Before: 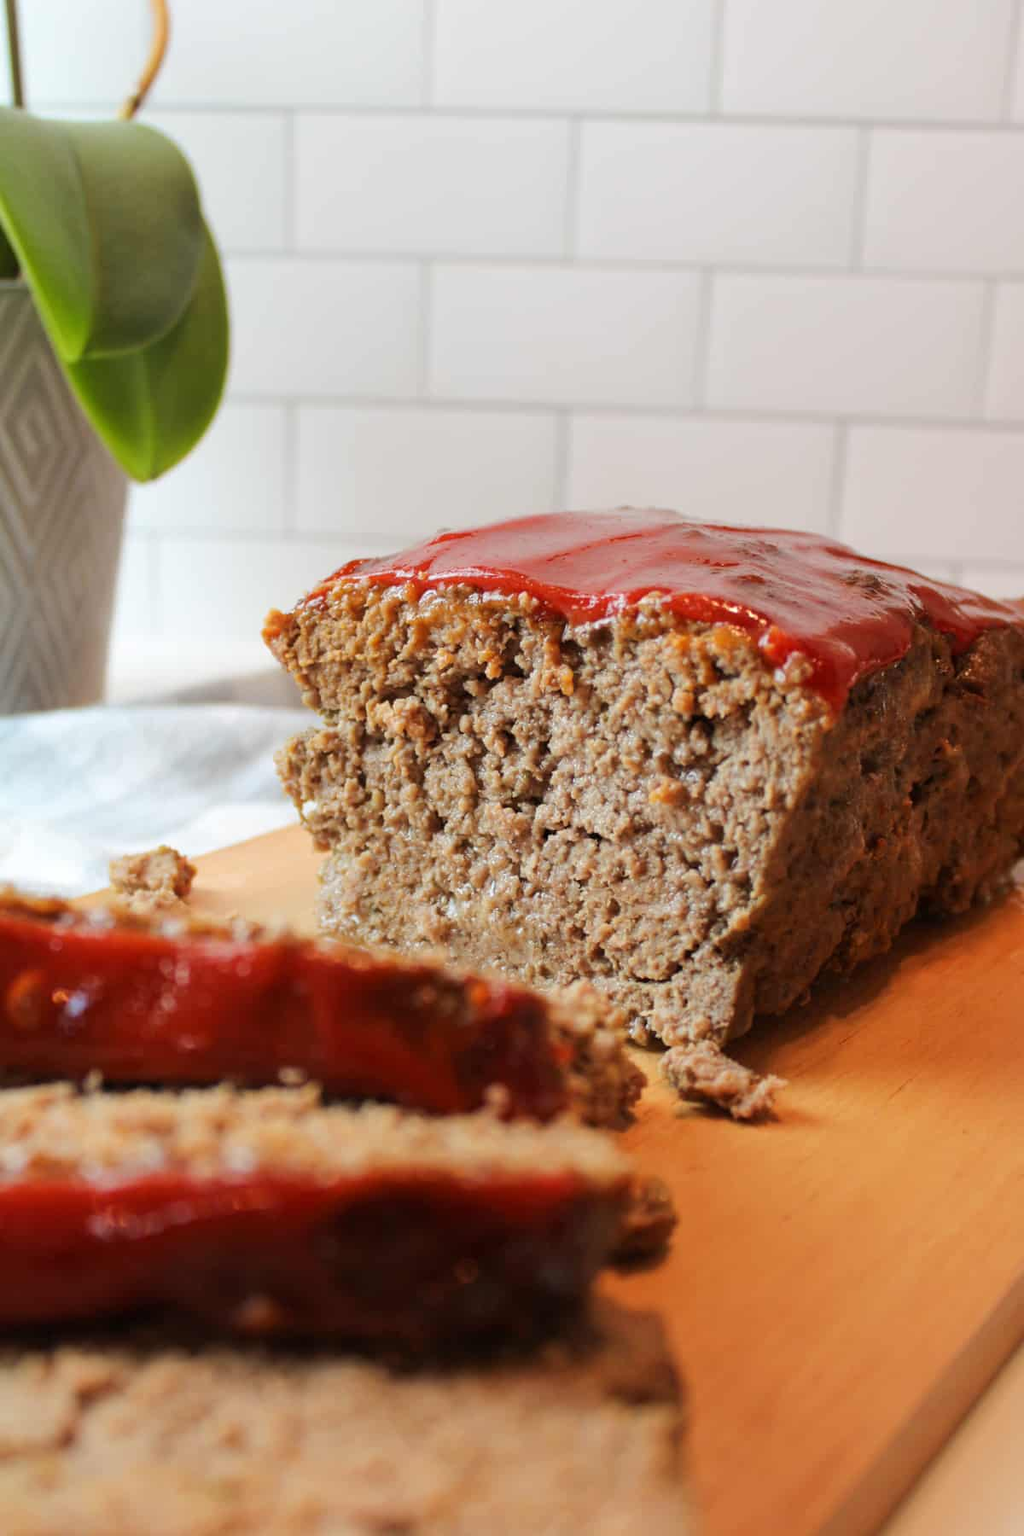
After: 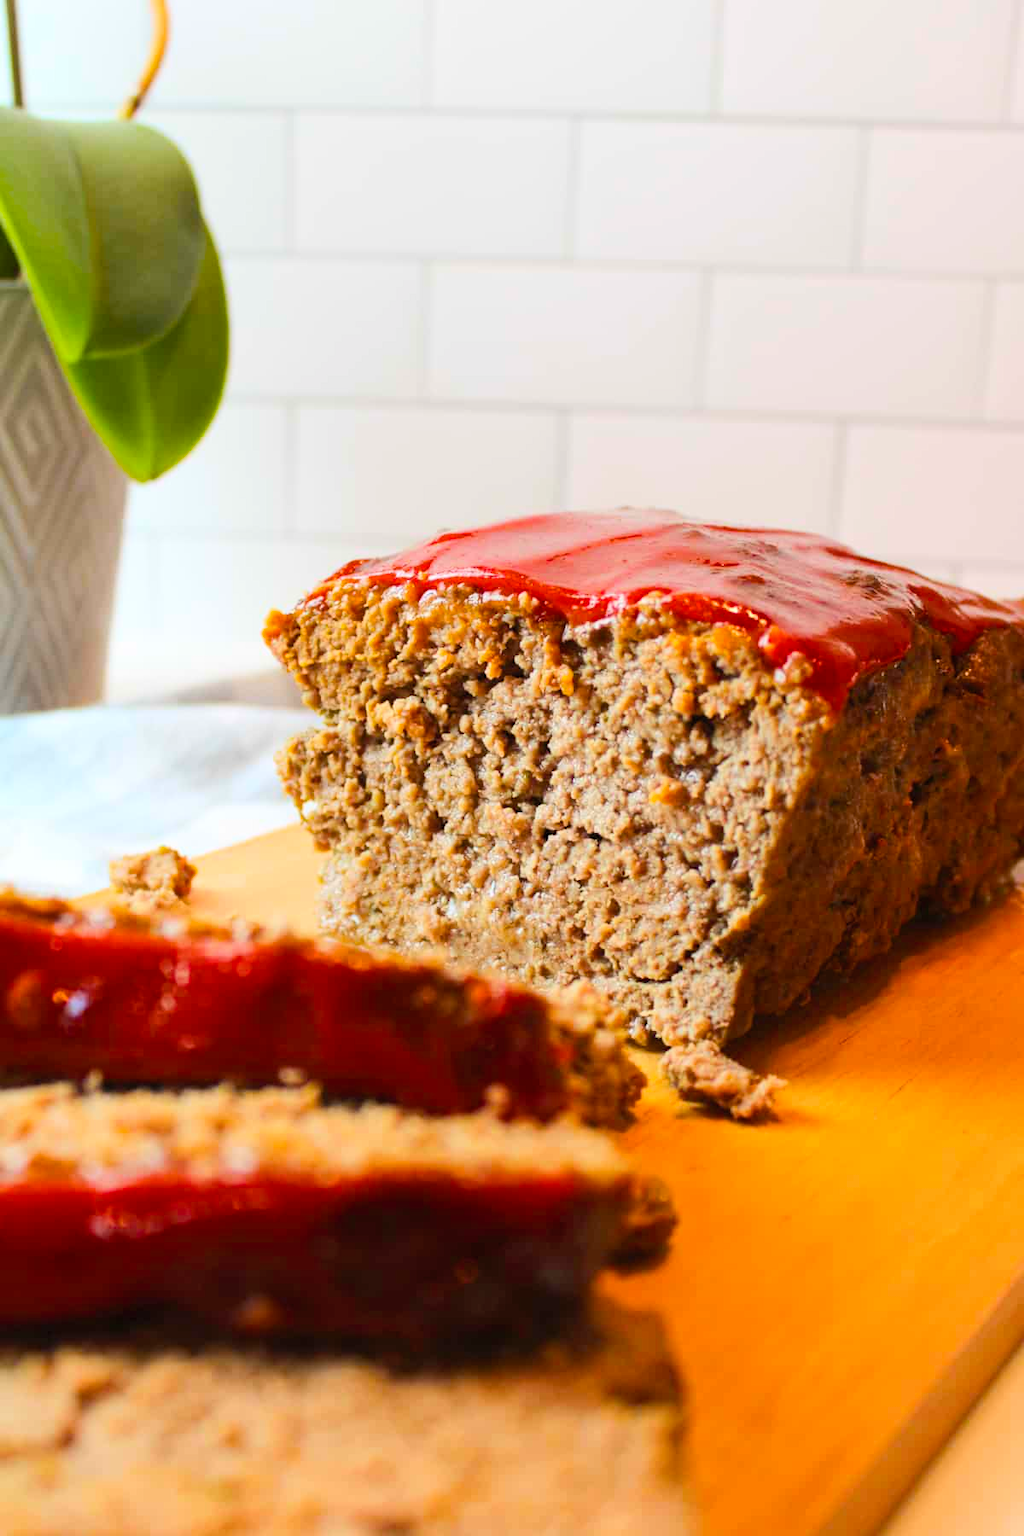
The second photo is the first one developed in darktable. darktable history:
contrast brightness saturation: contrast 0.201, brightness 0.153, saturation 0.147
color balance rgb: perceptual saturation grading › global saturation 31.045%, global vibrance 9.317%
